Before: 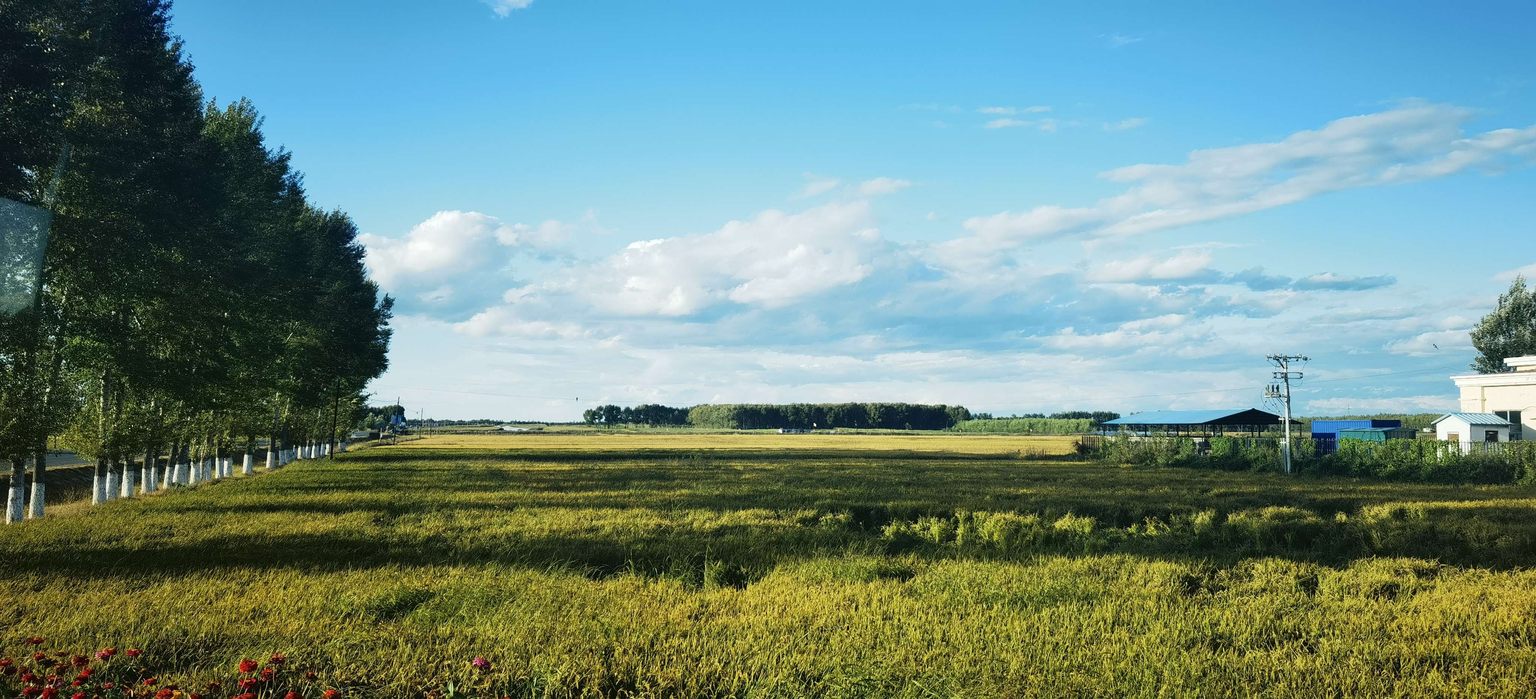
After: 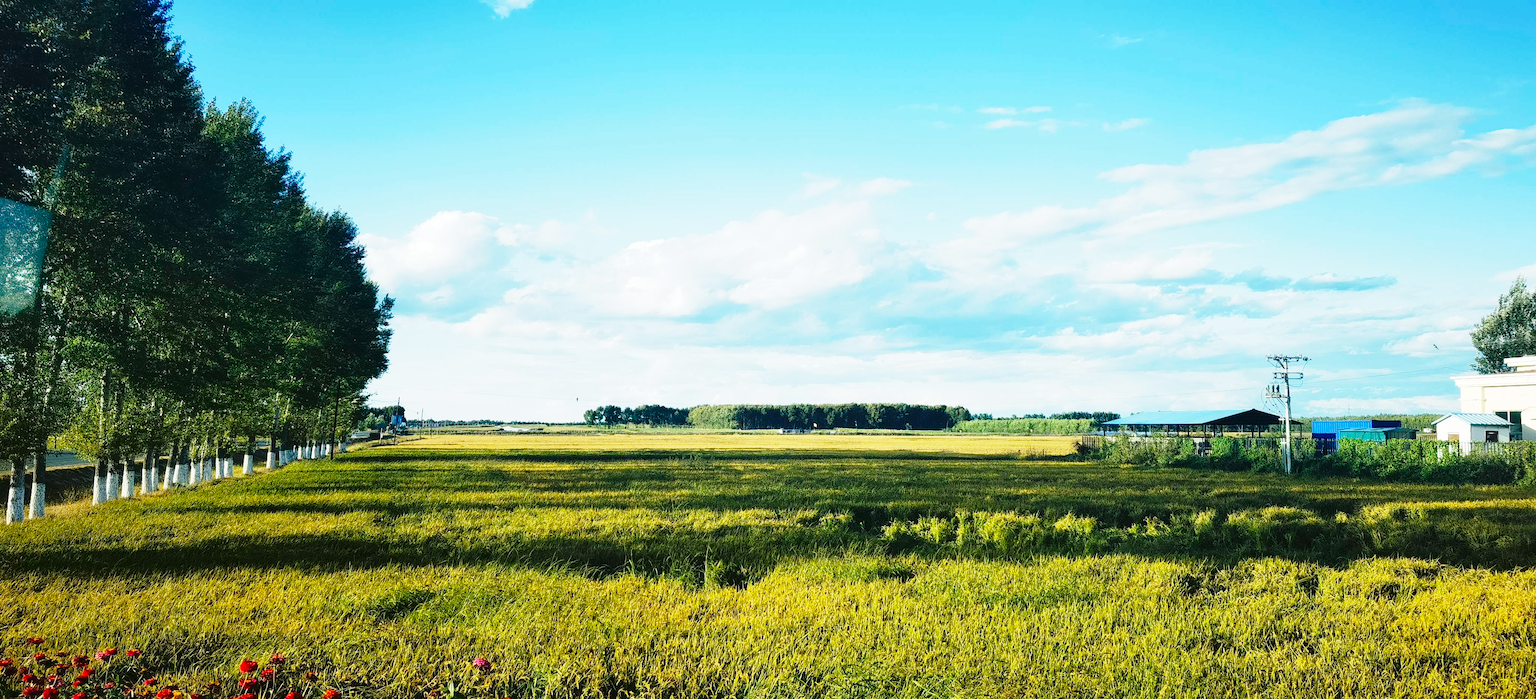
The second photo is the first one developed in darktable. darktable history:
base curve: curves: ch0 [(0, 0) (0.028, 0.03) (0.121, 0.232) (0.46, 0.748) (0.859, 0.968) (1, 1)], preserve colors none
vibrance: on, module defaults
